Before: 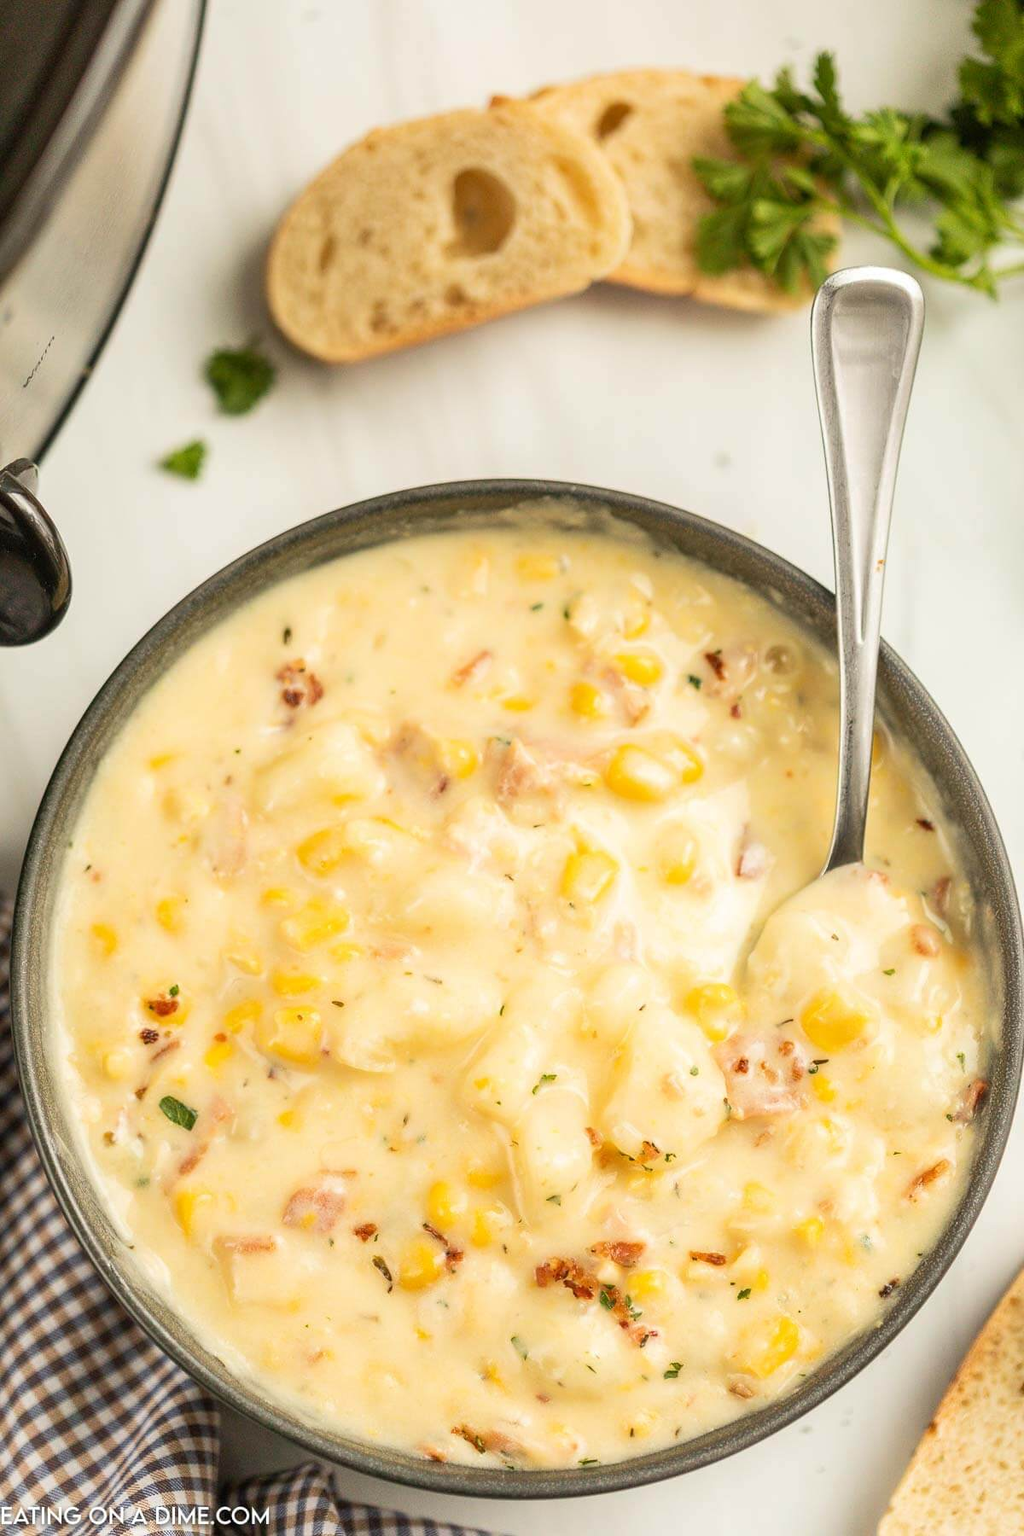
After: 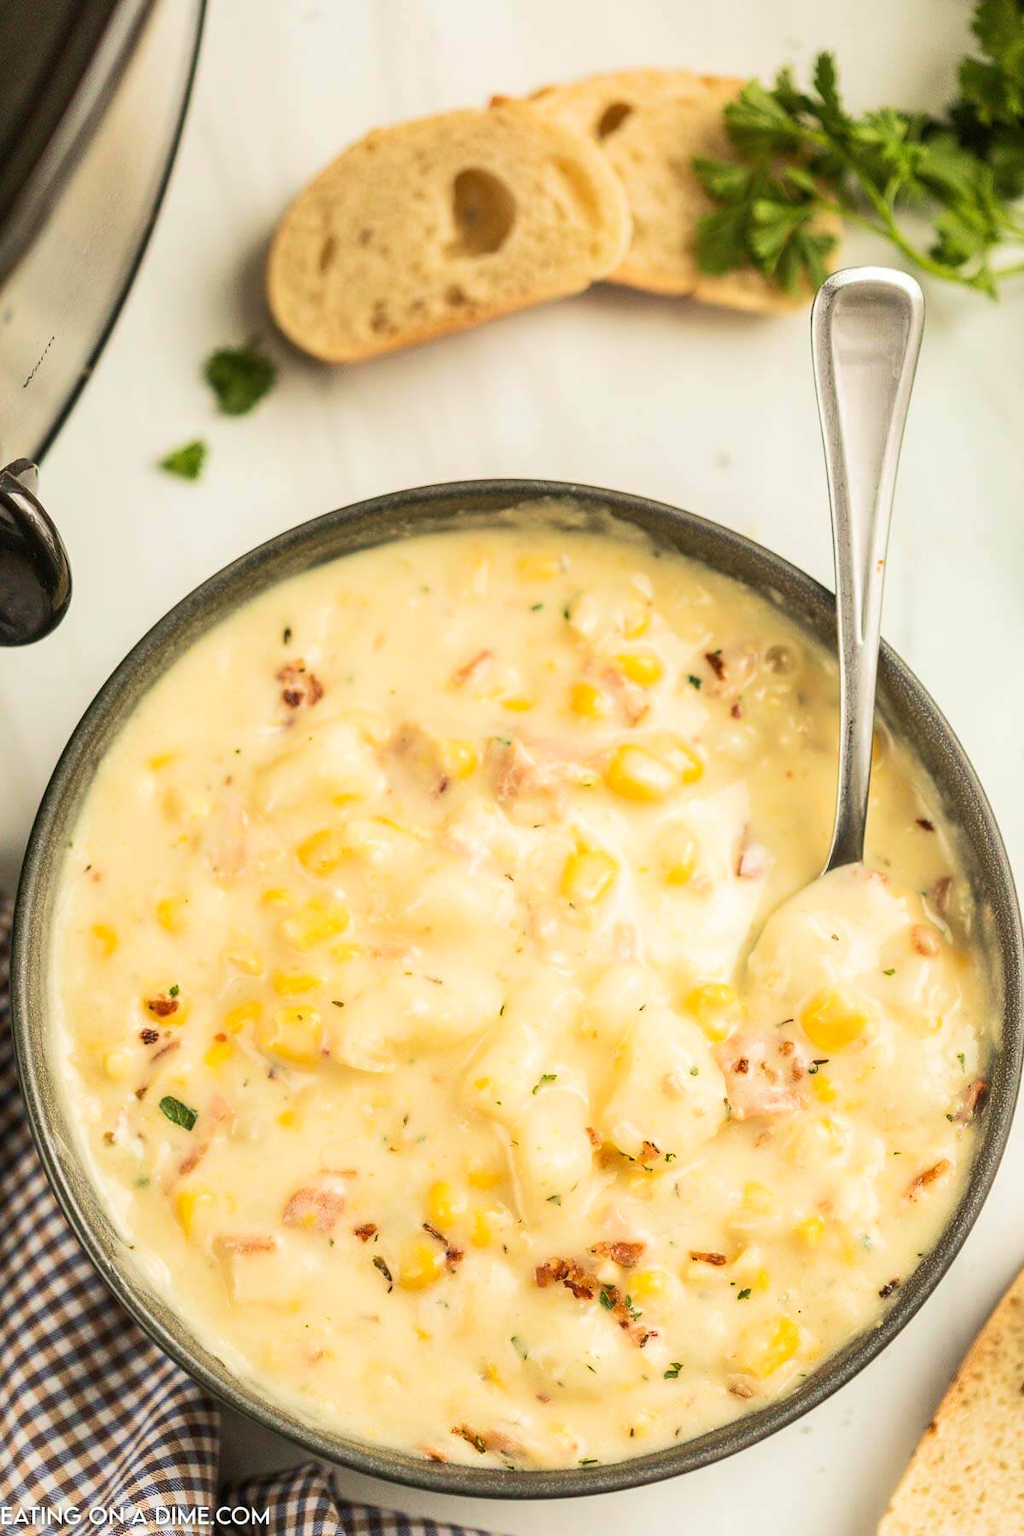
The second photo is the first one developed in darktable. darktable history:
velvia: on, module defaults
tone curve: curves: ch0 [(0, 0) (0.339, 0.306) (0.687, 0.706) (1, 1)], color space Lab, linked channels, preserve colors none
